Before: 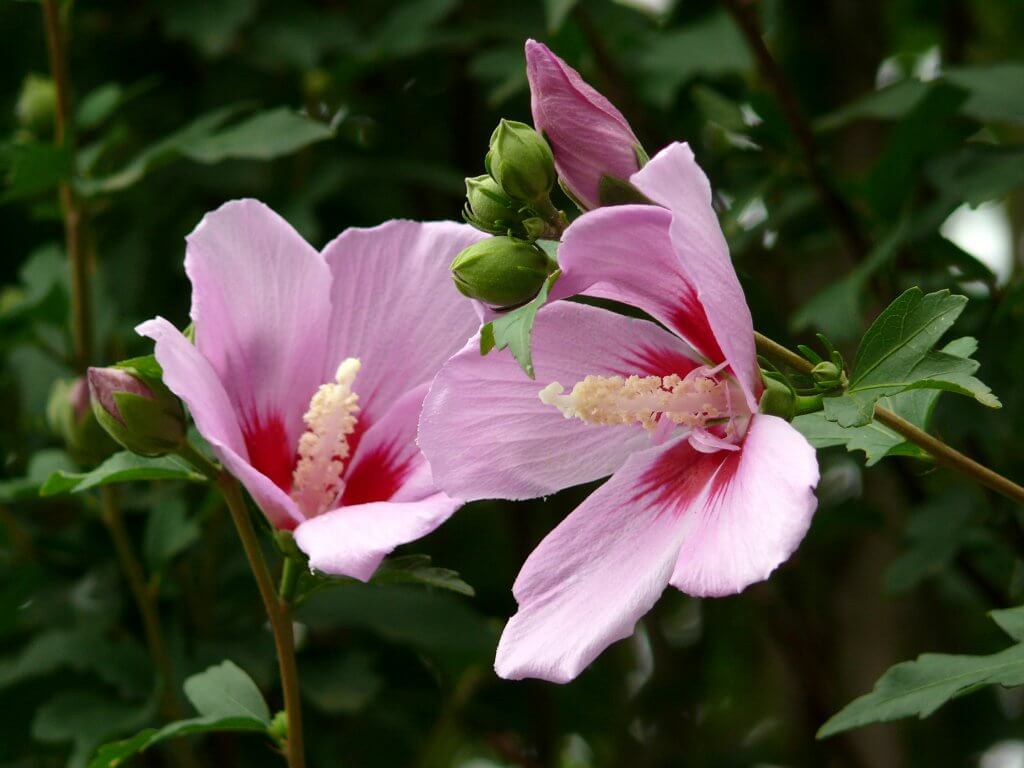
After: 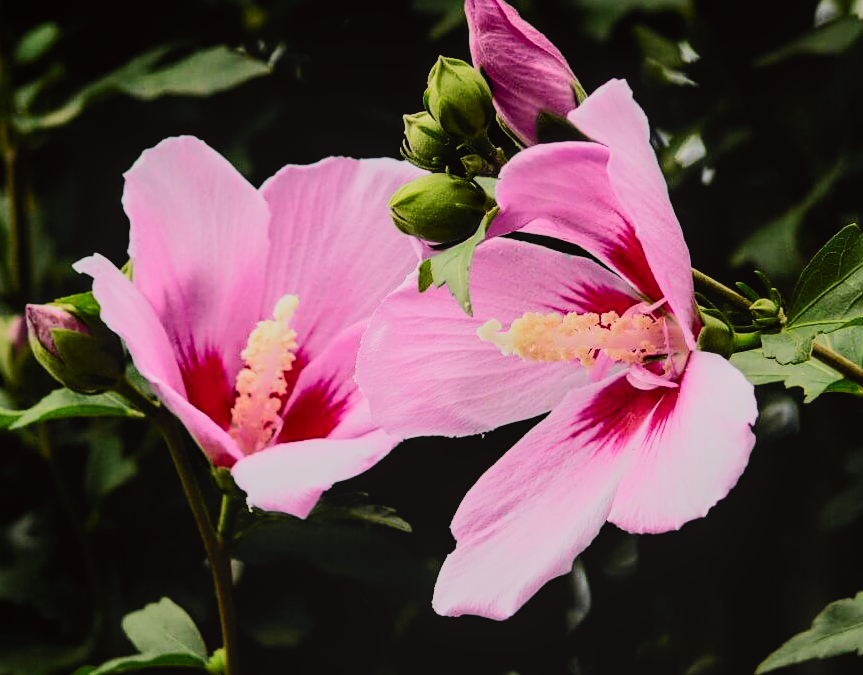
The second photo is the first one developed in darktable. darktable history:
contrast brightness saturation: contrast 0.101, brightness 0.027, saturation 0.093
sharpen: amount 0.202
local contrast: detail 109%
crop: left 6.125%, top 8.313%, right 9.527%, bottom 3.722%
filmic rgb: black relative exposure -5.06 EV, white relative exposure 3.99 EV, hardness 2.89, contrast 1.3, highlights saturation mix -30.56%
color balance rgb: shadows lift › chroma 2.048%, shadows lift › hue 215.77°, highlights gain › chroma 0.152%, highlights gain › hue 330.33°, global offset › chroma 0.104%, global offset › hue 251.92°, perceptual saturation grading › global saturation 1.107%, perceptual saturation grading › highlights -2.697%, perceptual saturation grading › mid-tones 3.762%, perceptual saturation grading › shadows 8.041%
tone curve: curves: ch0 [(0, 0) (0.239, 0.248) (0.508, 0.606) (0.826, 0.855) (1, 0.945)]; ch1 [(0, 0) (0.401, 0.42) (0.442, 0.47) (0.492, 0.498) (0.511, 0.516) (0.555, 0.586) (0.681, 0.739) (1, 1)]; ch2 [(0, 0) (0.411, 0.433) (0.5, 0.504) (0.545, 0.574) (1, 1)], color space Lab, independent channels
